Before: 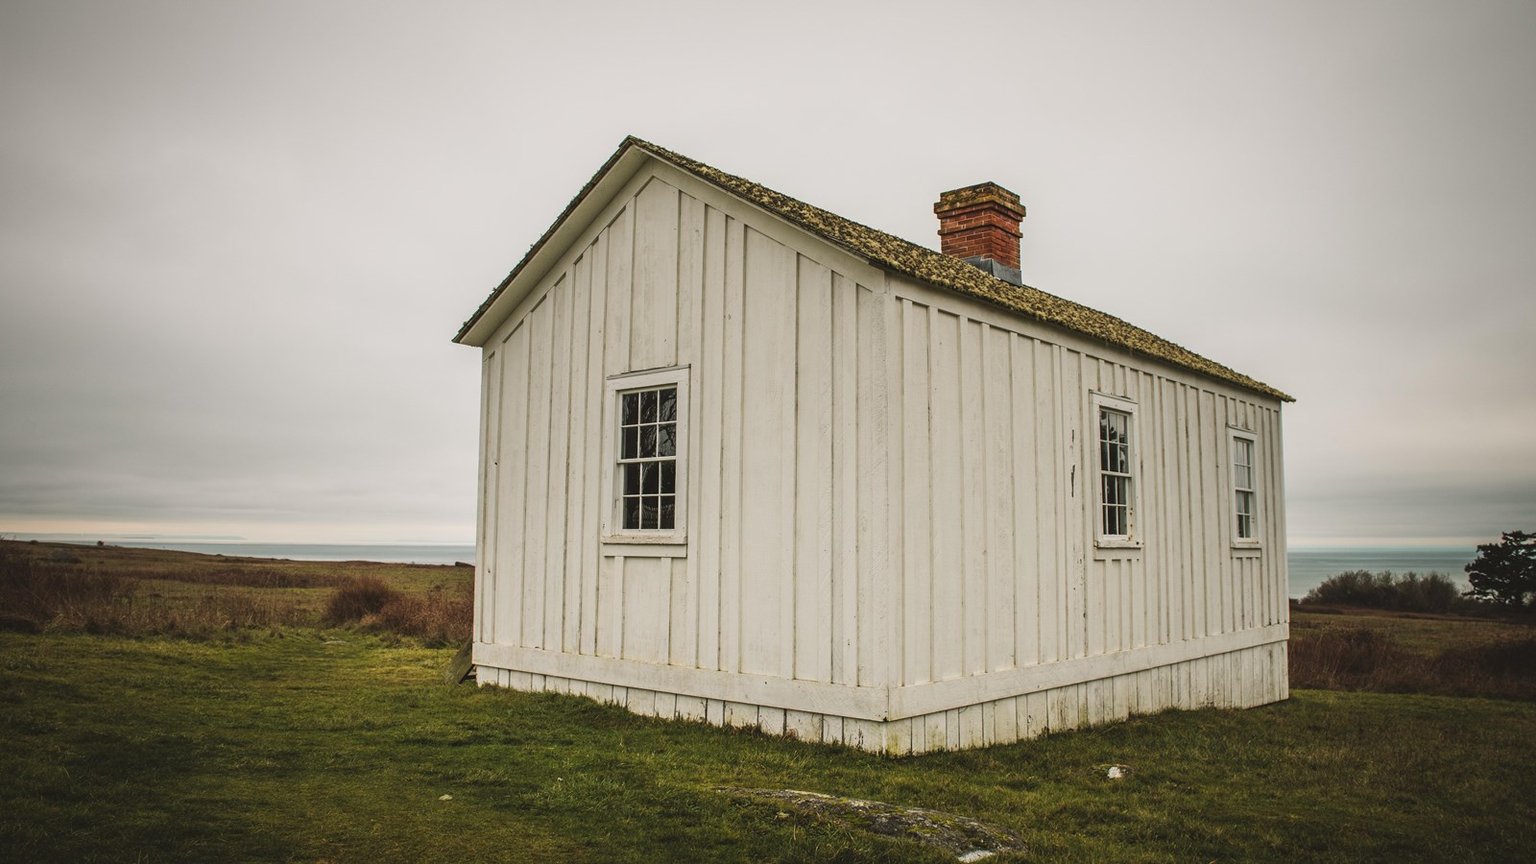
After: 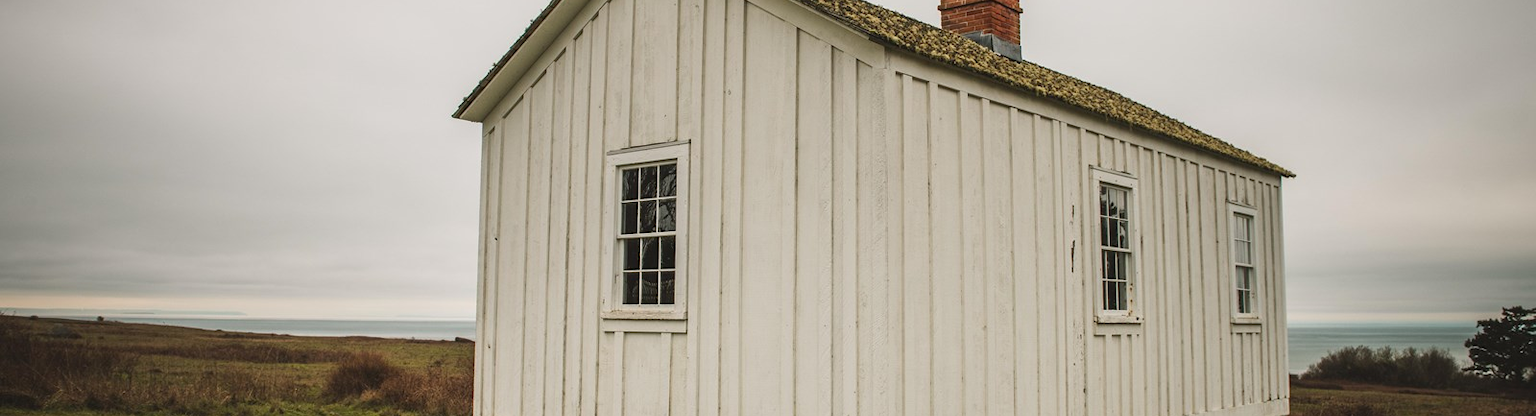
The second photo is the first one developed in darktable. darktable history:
crop and rotate: top 26.091%, bottom 25.629%
